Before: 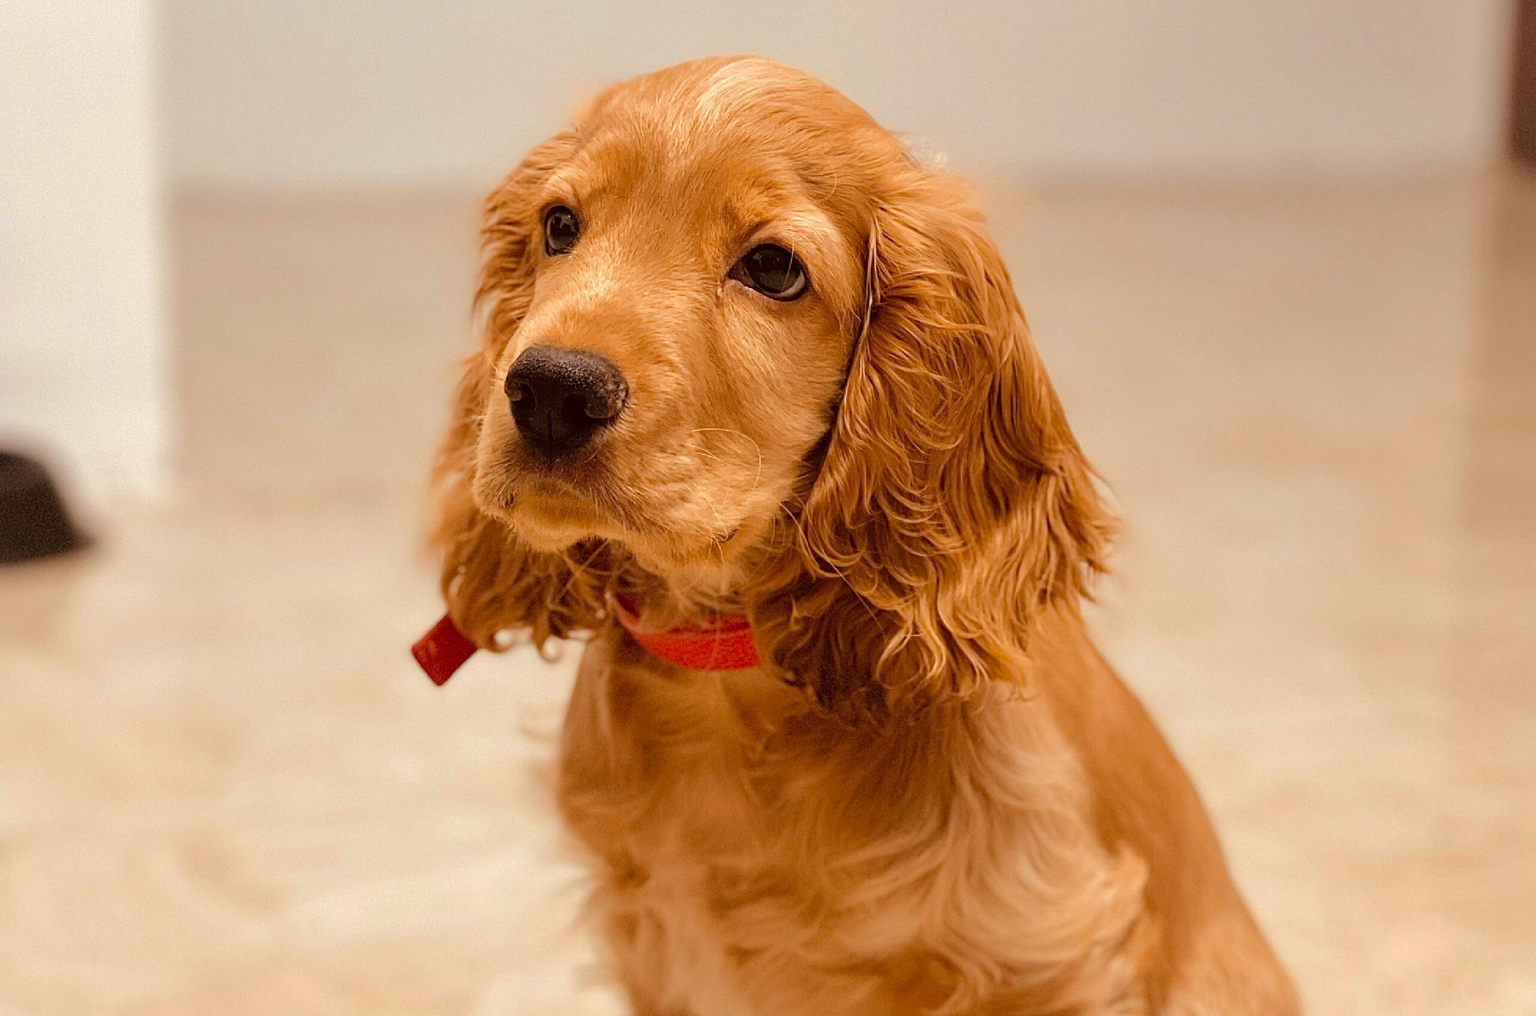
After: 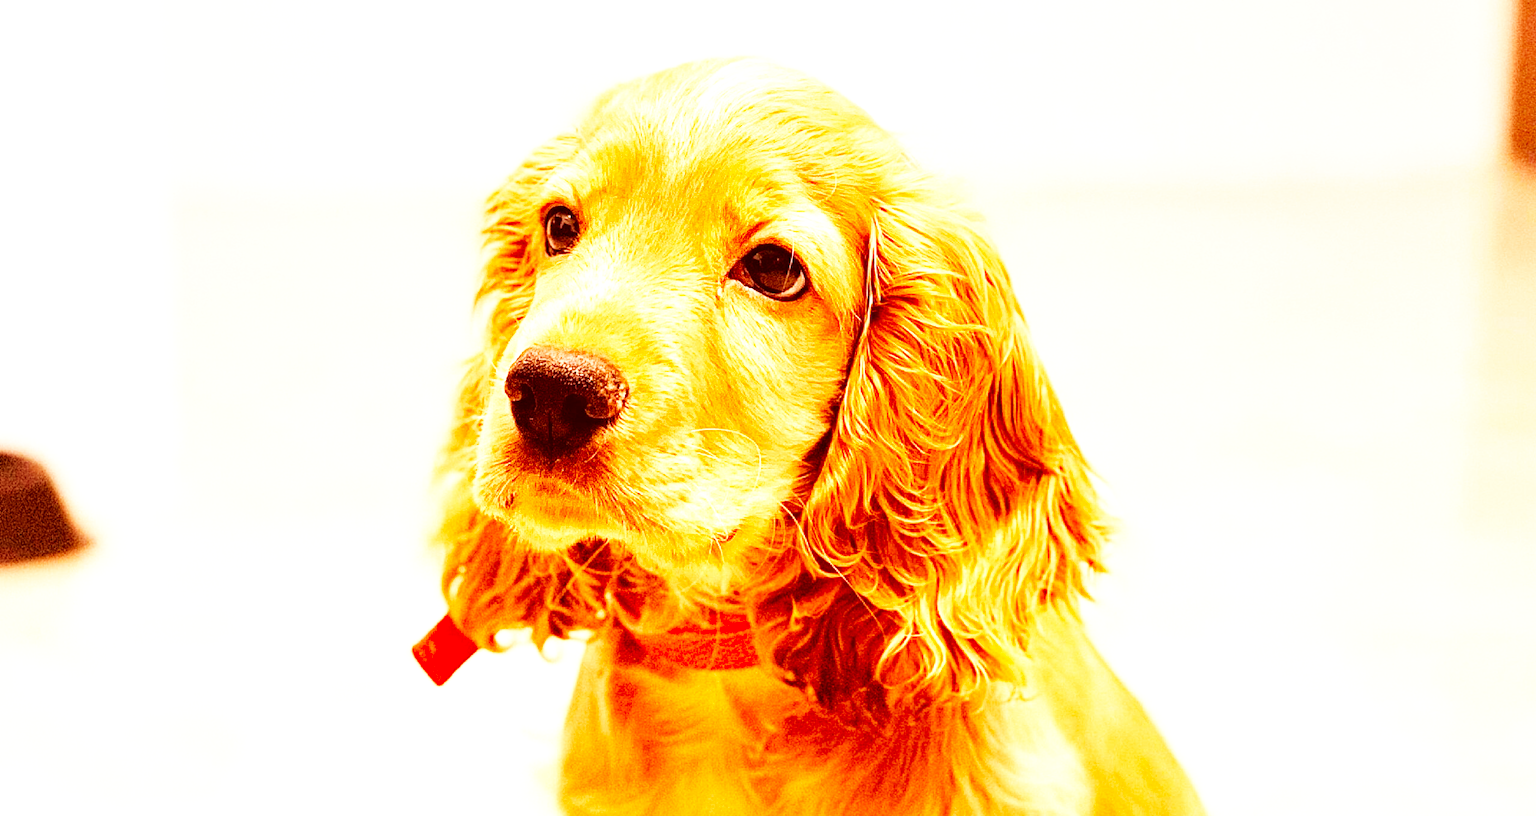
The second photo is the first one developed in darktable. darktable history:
exposure: black level correction 0, exposure 1 EV, compensate exposure bias true, compensate highlight preservation false
color balance: mode lift, gamma, gain (sRGB), lift [1, 1.049, 1, 1]
local contrast: highlights 100%, shadows 100%, detail 120%, midtone range 0.2
base curve: curves: ch0 [(0, 0) (0.007, 0.004) (0.027, 0.03) (0.046, 0.07) (0.207, 0.54) (0.442, 0.872) (0.673, 0.972) (1, 1)], preserve colors none
rgb levels: mode RGB, independent channels, levels [[0, 0.5, 1], [0, 0.521, 1], [0, 0.536, 1]]
crop: bottom 19.644%
